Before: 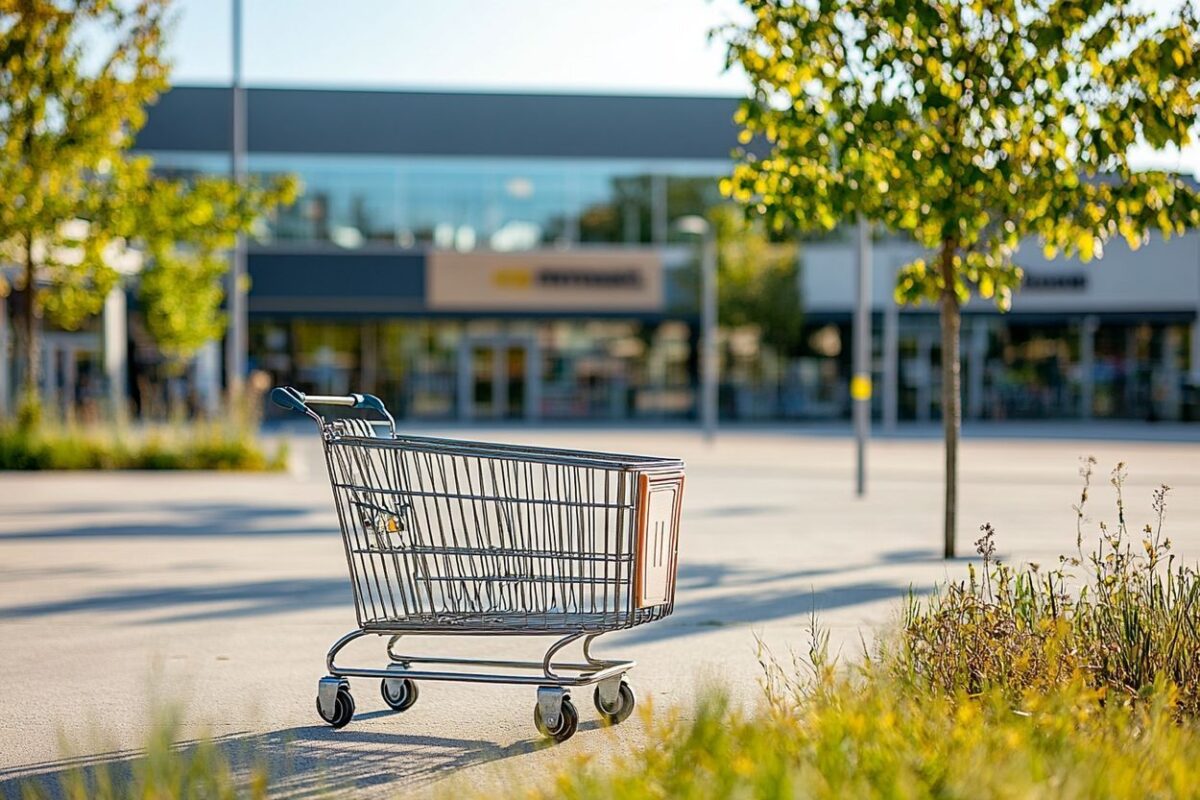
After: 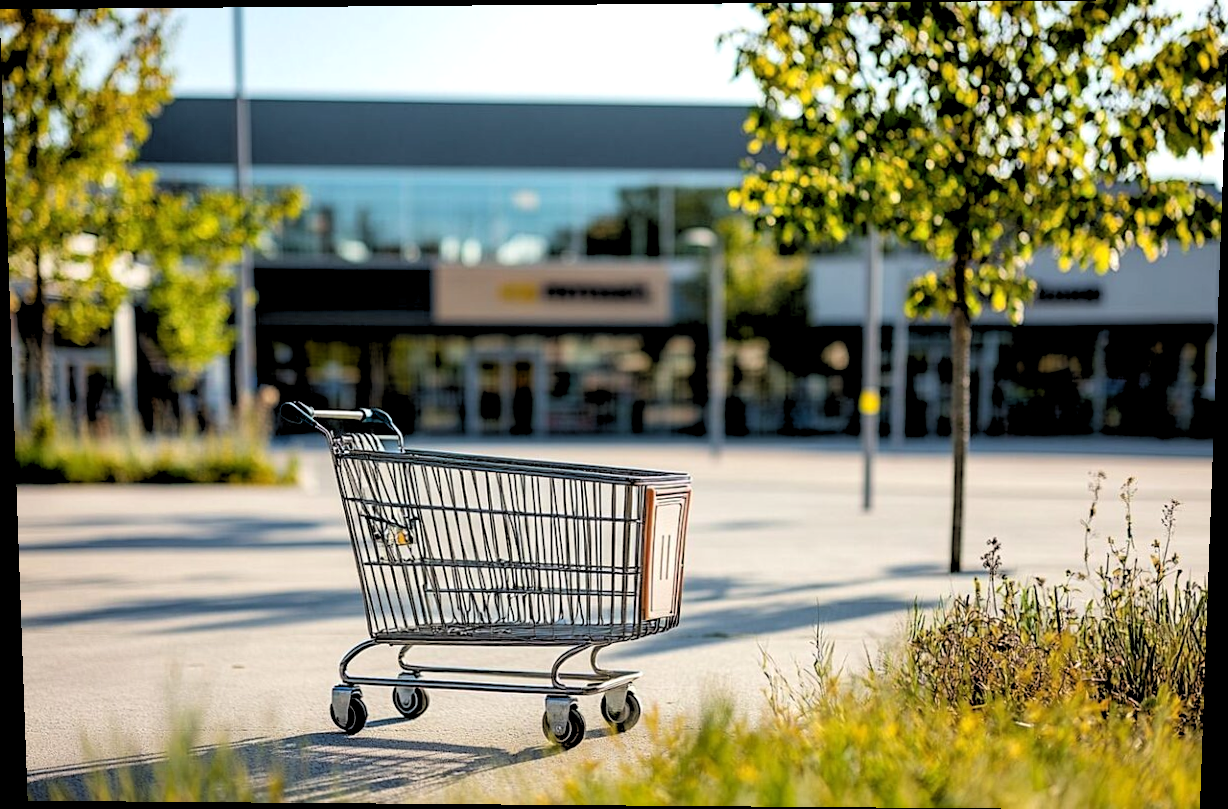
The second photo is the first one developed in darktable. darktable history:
rotate and perspective: lens shift (vertical) 0.048, lens shift (horizontal) -0.024, automatic cropping off
rgb levels: levels [[0.034, 0.472, 0.904], [0, 0.5, 1], [0, 0.5, 1]]
